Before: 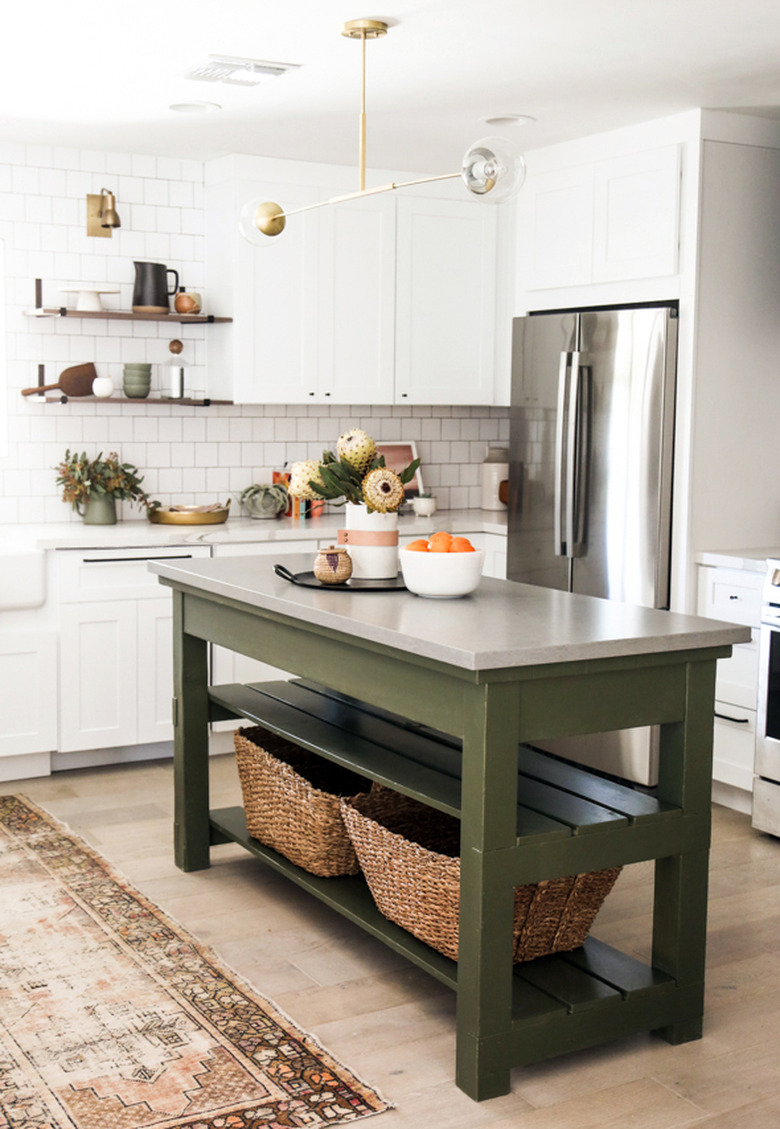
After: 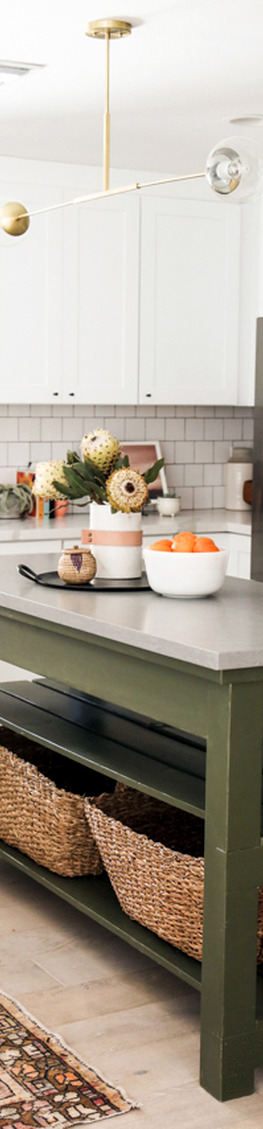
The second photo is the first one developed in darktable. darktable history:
crop: left 32.935%, right 33.291%
exposure: black level correction 0.001, compensate highlight preservation false
